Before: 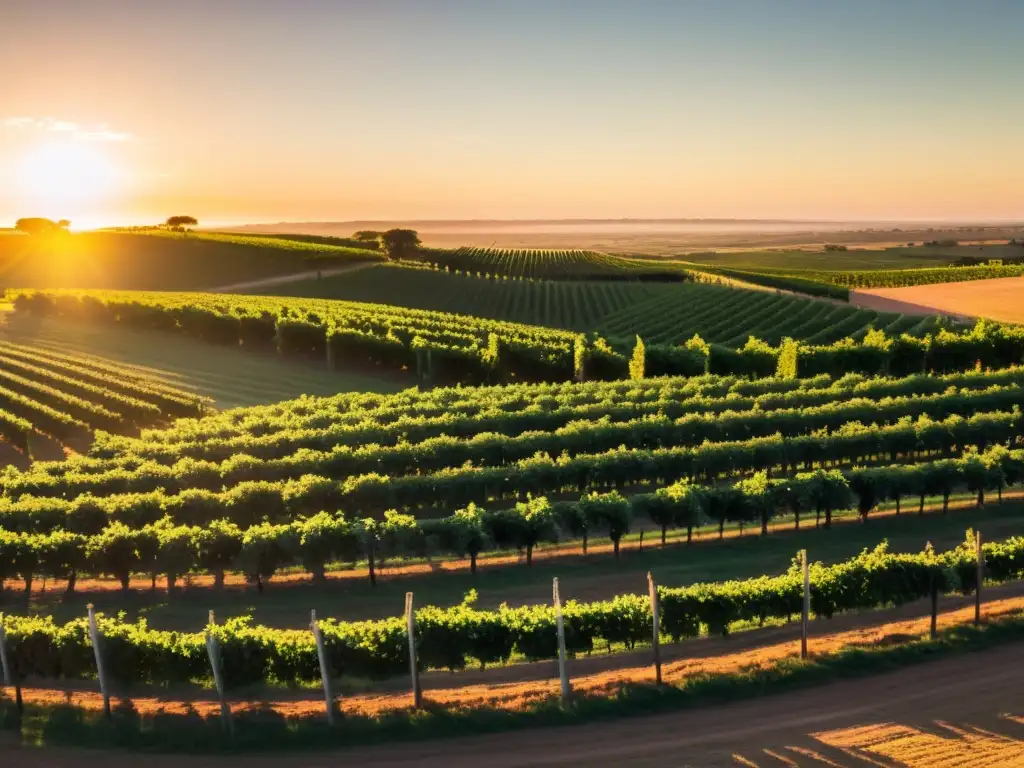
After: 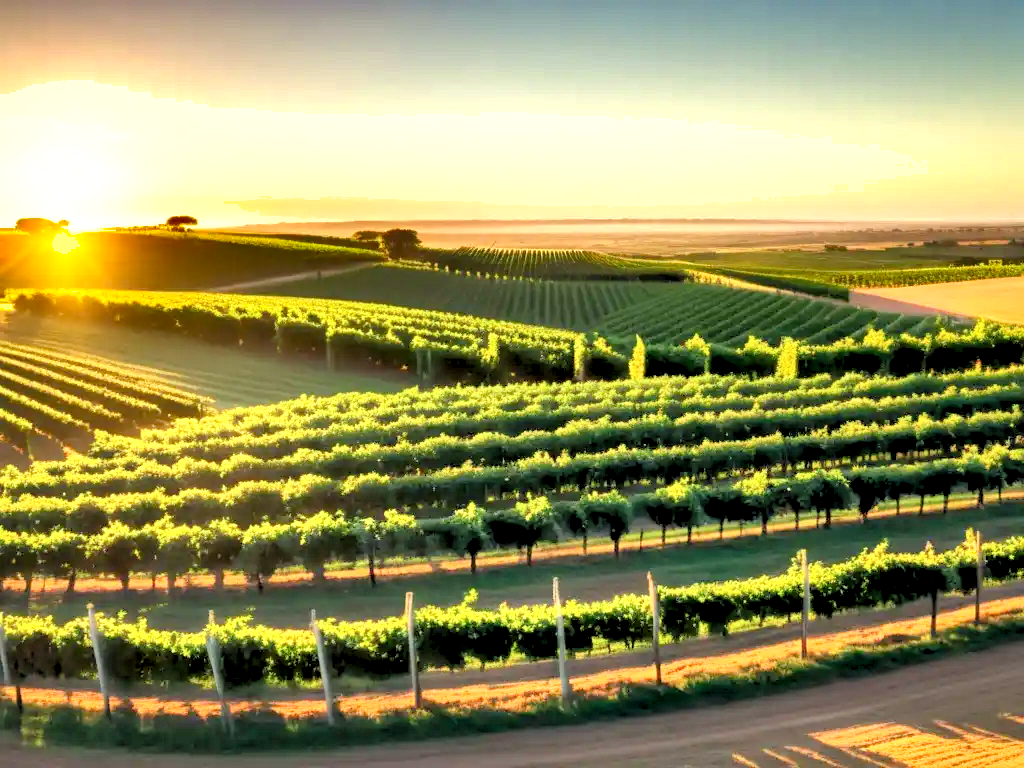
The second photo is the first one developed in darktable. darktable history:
levels: levels [0.072, 0.414, 0.976]
exposure: black level correction 0.001, exposure 0.5 EV, compensate highlight preservation false
color correction: highlights a* -4.81, highlights b* 5.03, saturation 0.938
local contrast: mode bilateral grid, contrast 19, coarseness 50, detail 157%, midtone range 0.2
shadows and highlights: radius 102.5, shadows 50.5, highlights -64.11, soften with gaussian
